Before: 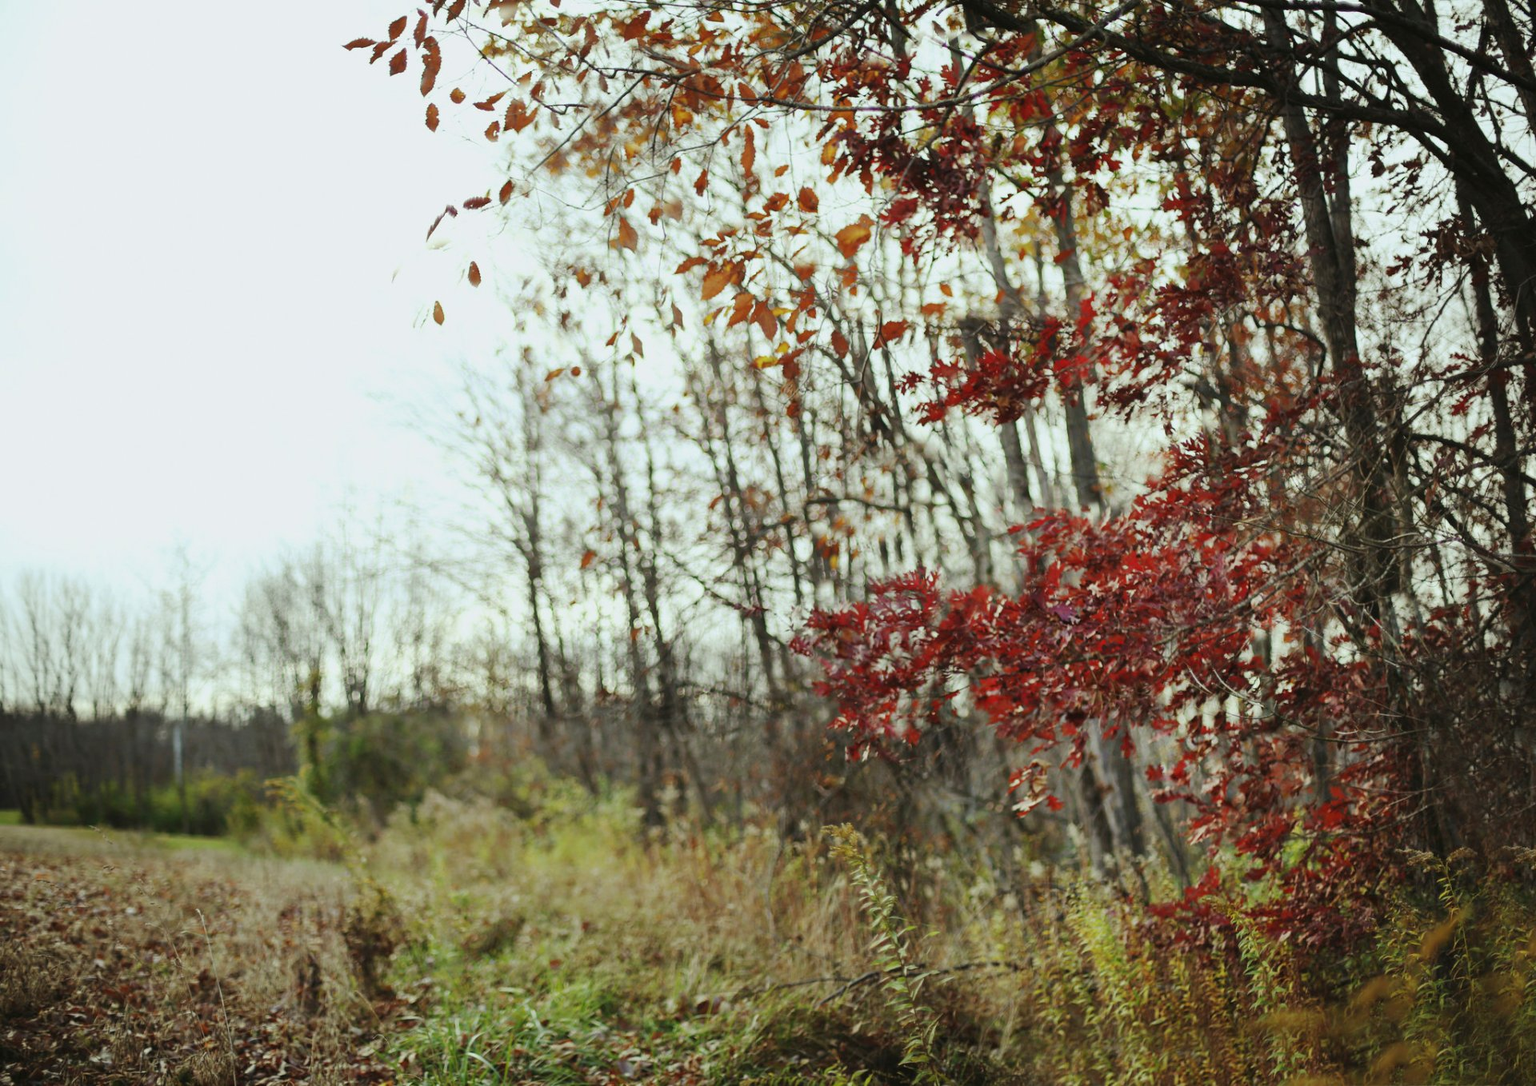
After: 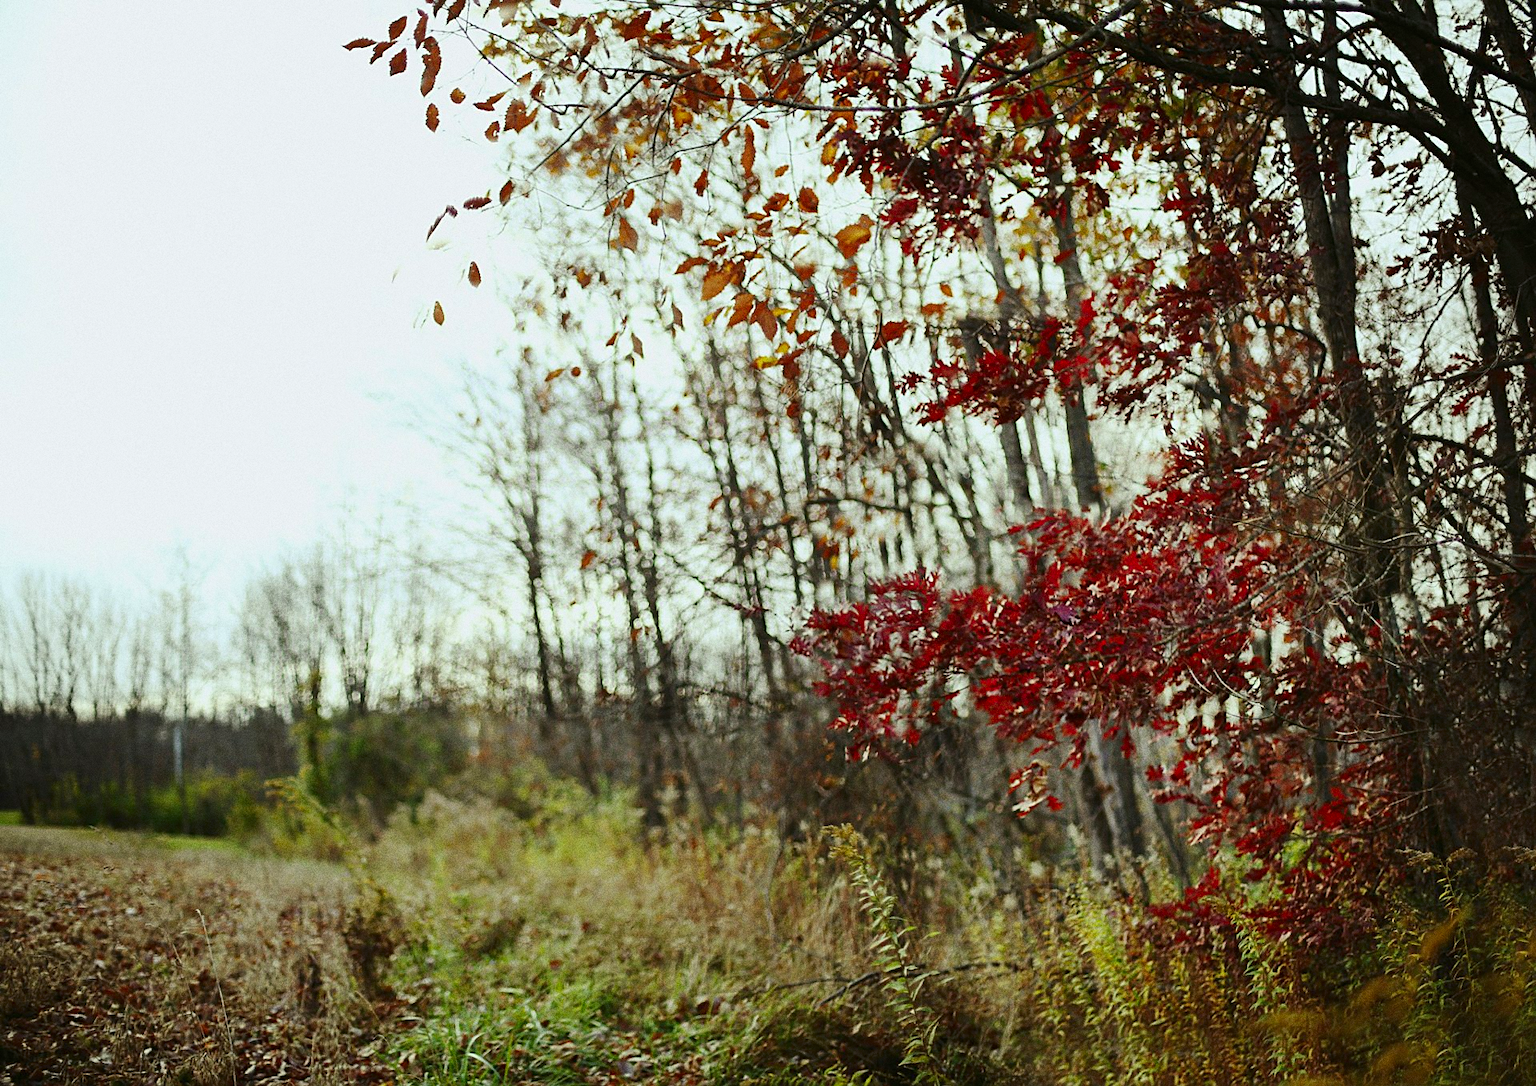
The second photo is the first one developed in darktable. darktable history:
sharpen: on, module defaults
contrast brightness saturation: contrast 0.13, brightness -0.05, saturation 0.16
grain: coarseness 0.09 ISO, strength 40%
